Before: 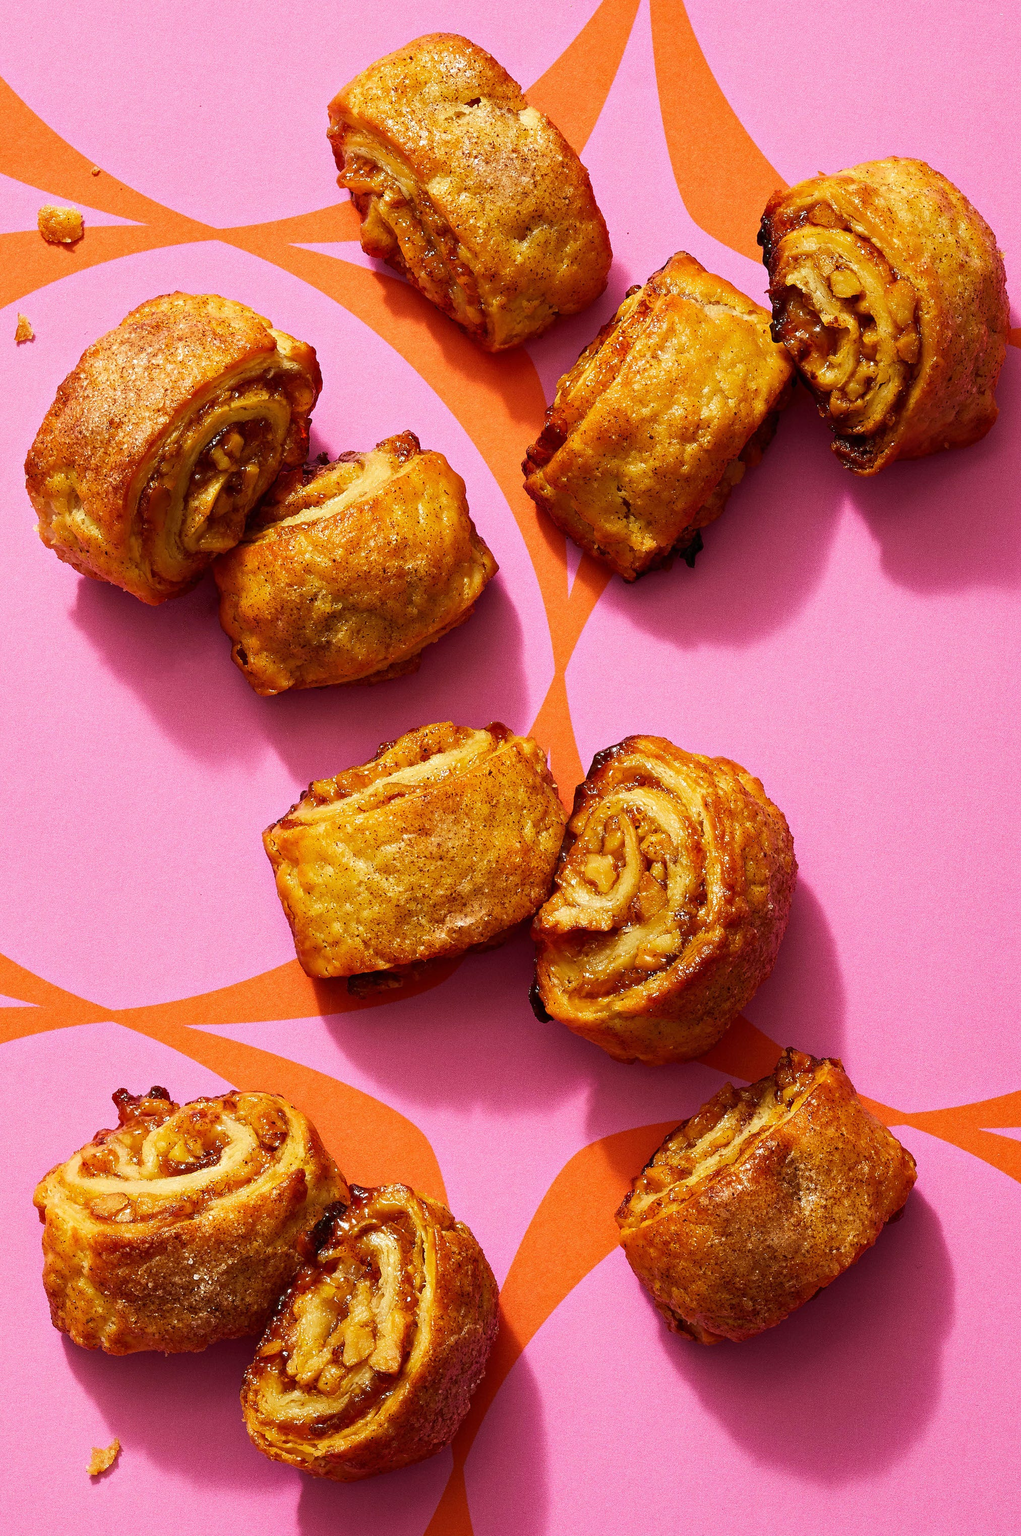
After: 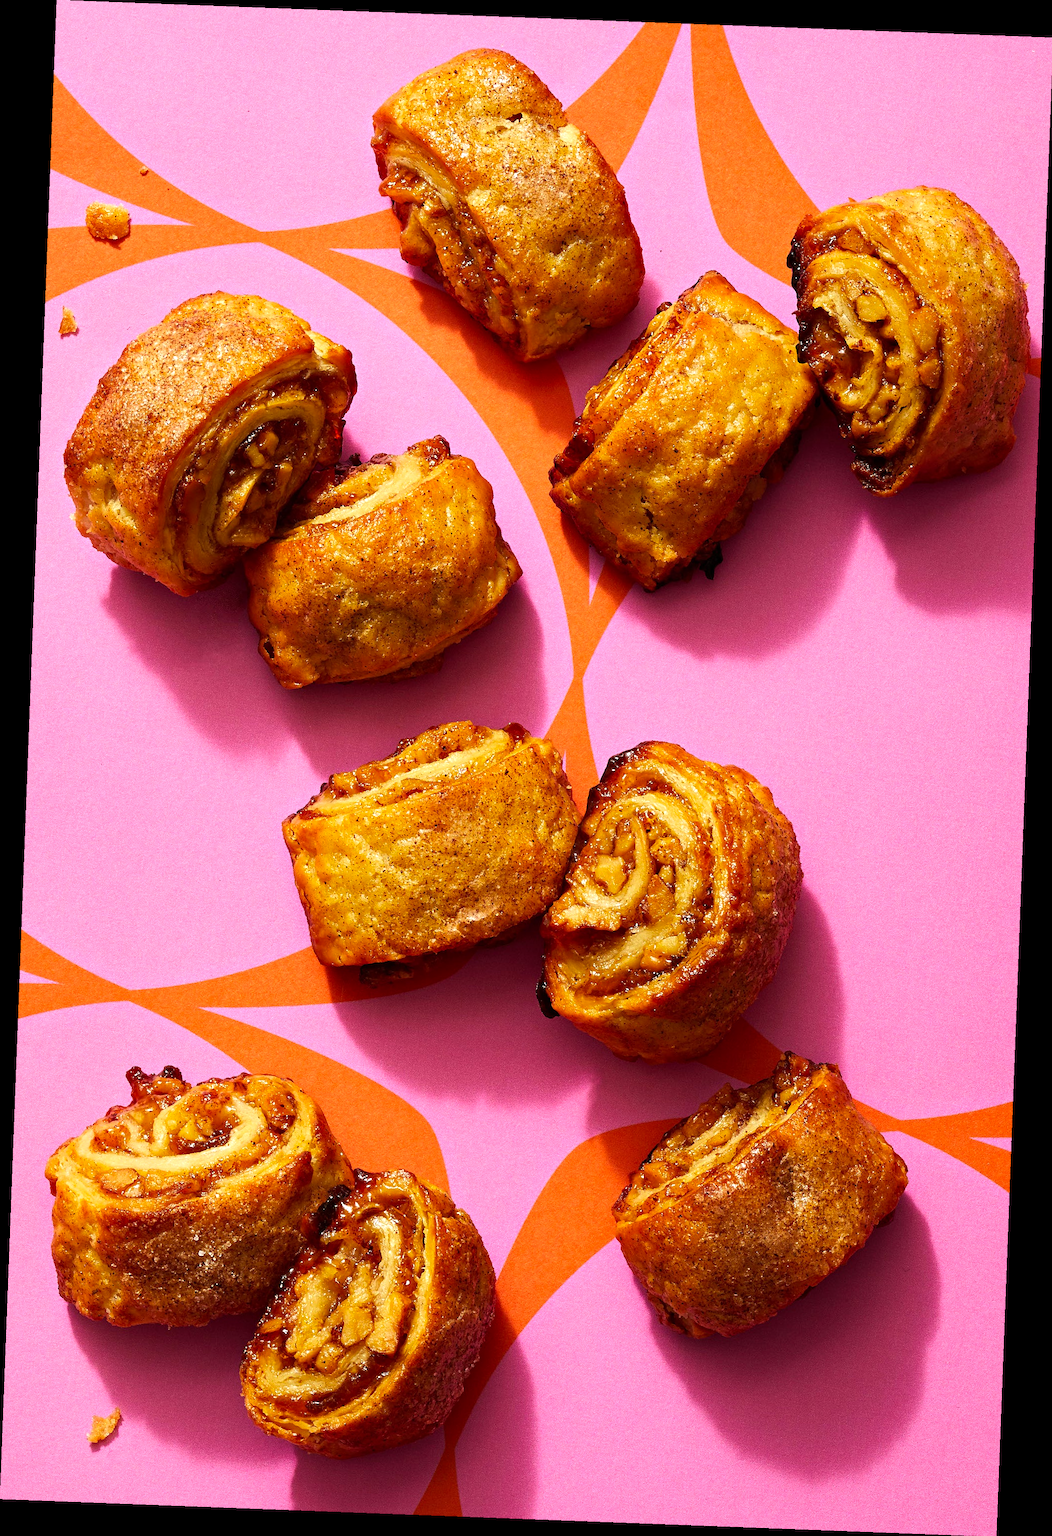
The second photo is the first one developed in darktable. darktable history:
color balance: contrast 10%
rotate and perspective: rotation 2.17°, automatic cropping off
